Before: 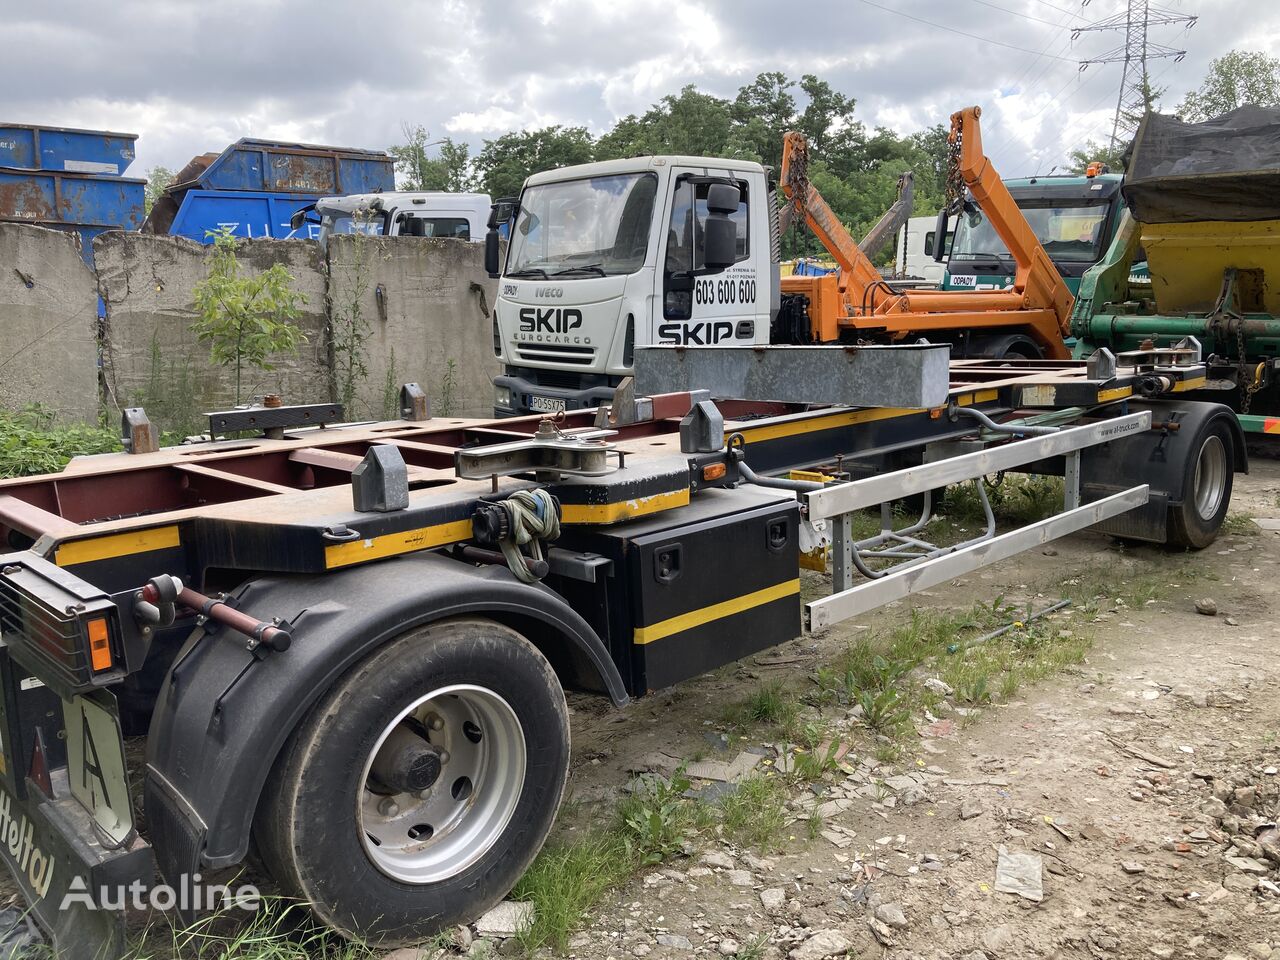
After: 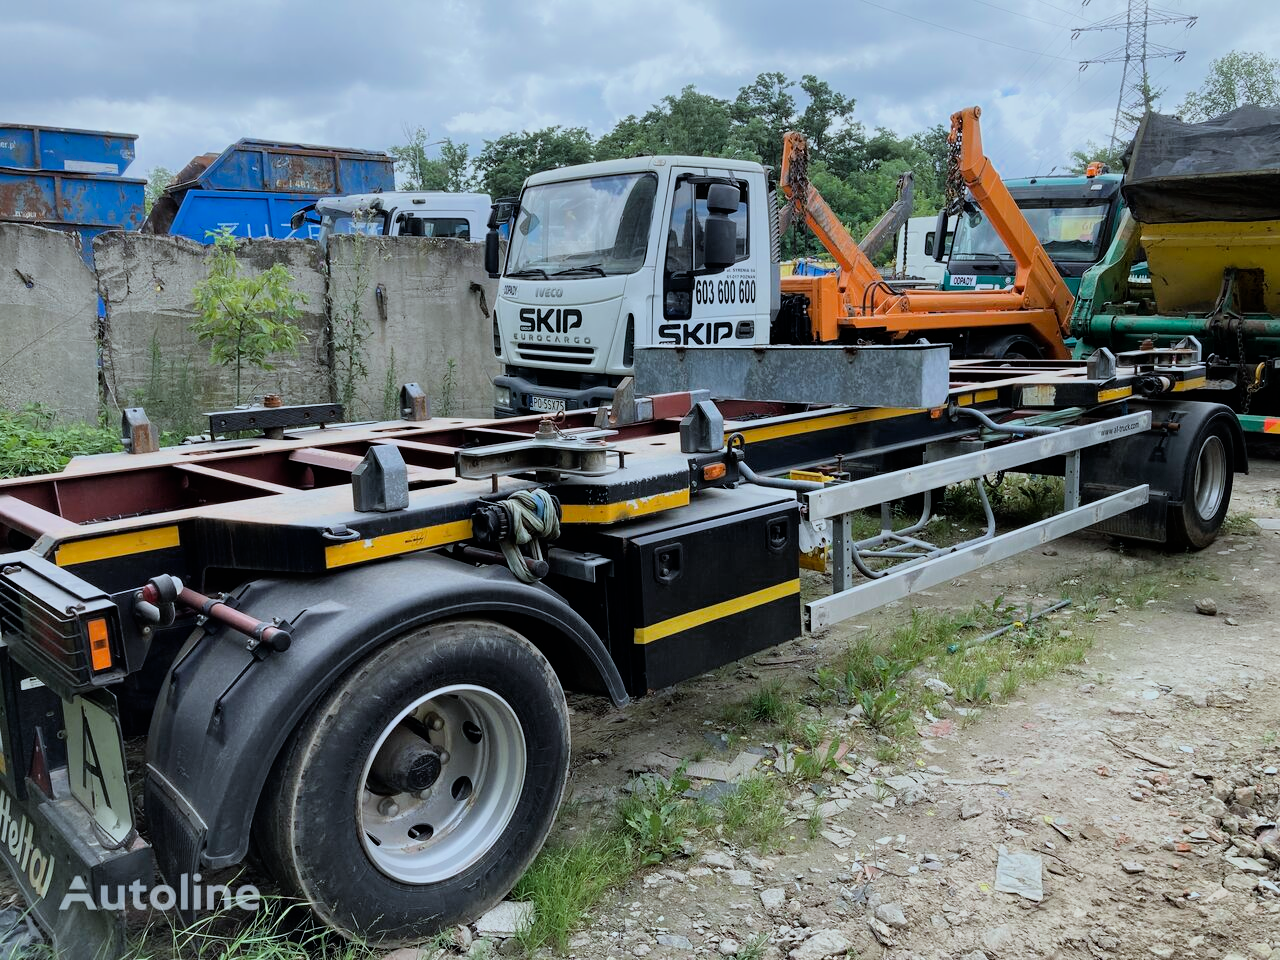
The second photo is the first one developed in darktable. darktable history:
color calibration: illuminant F (fluorescent), F source F9 (Cool White Deluxe 4150 K) – high CRI, x 0.374, y 0.373, temperature 4158.34 K
filmic rgb: threshold 3 EV, hardness 4.17, latitude 50%, contrast 1.1, preserve chrominance max RGB, color science v6 (2022), contrast in shadows safe, contrast in highlights safe, enable highlight reconstruction true
